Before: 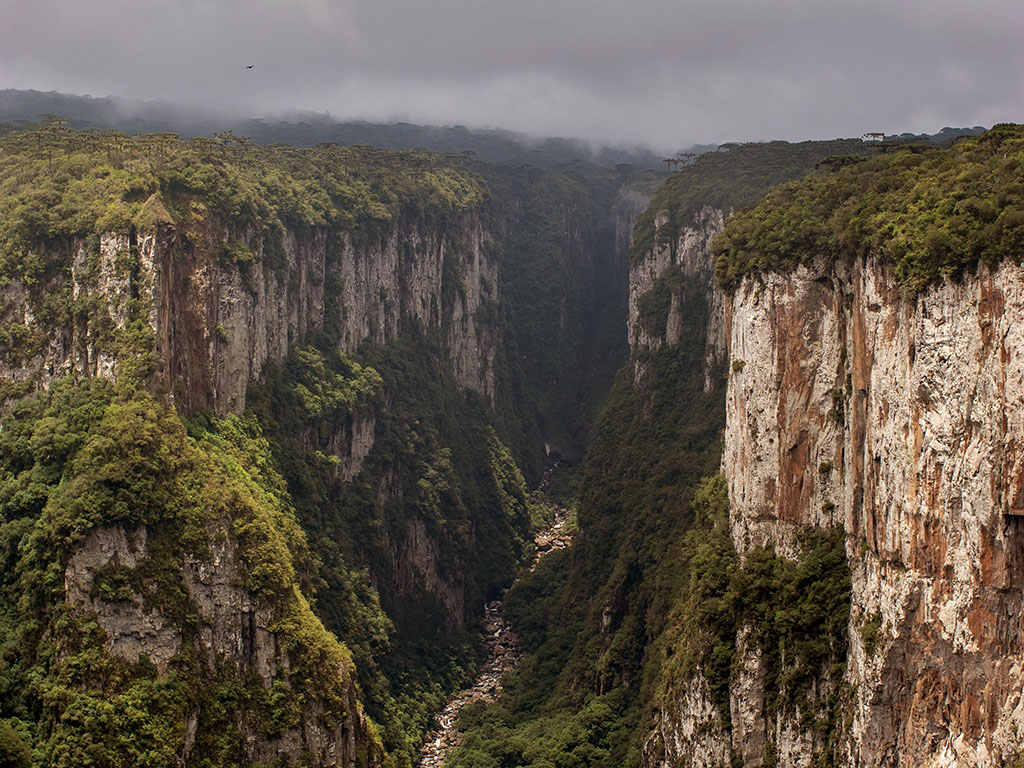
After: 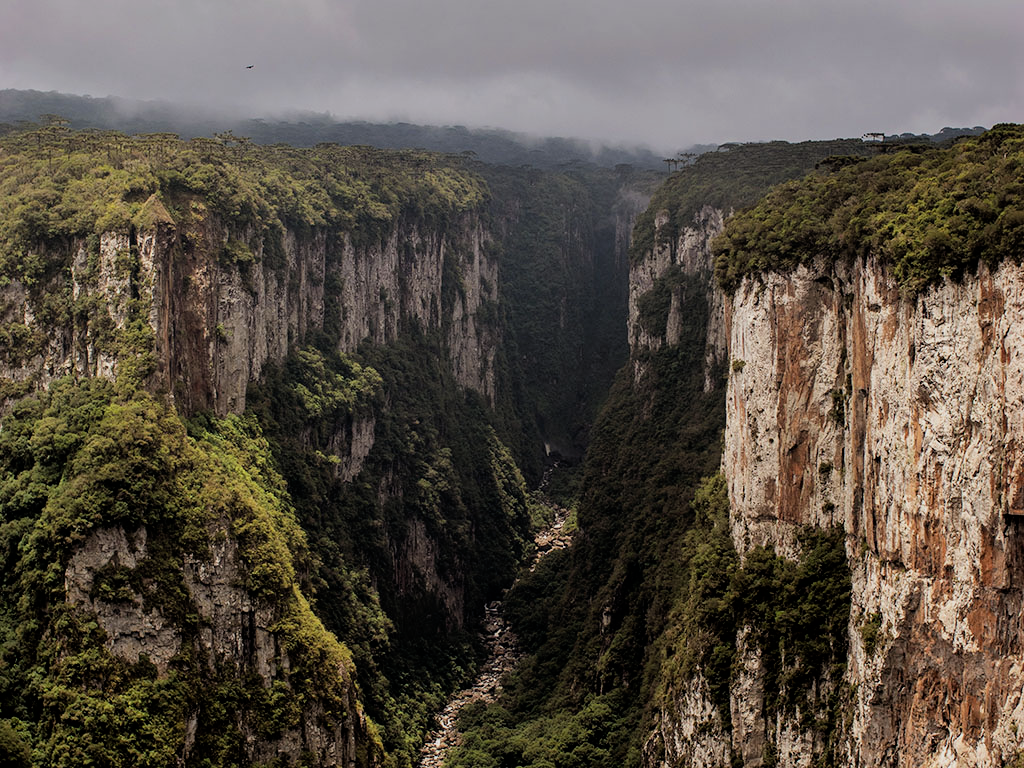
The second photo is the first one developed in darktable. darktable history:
filmic rgb: black relative exposure -8.03 EV, white relative exposure 4.05 EV, hardness 4.12, latitude 50.01%, contrast 1.101
